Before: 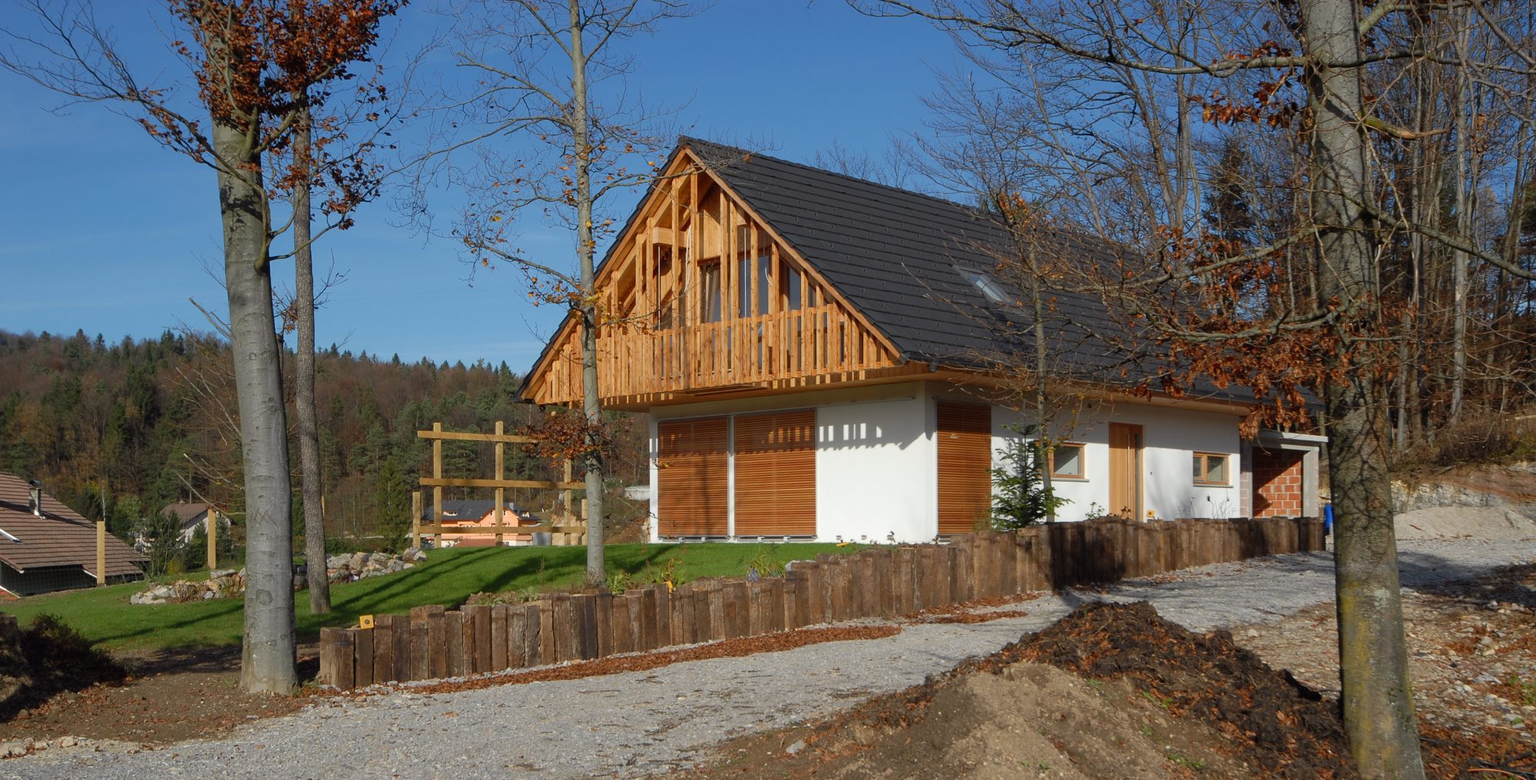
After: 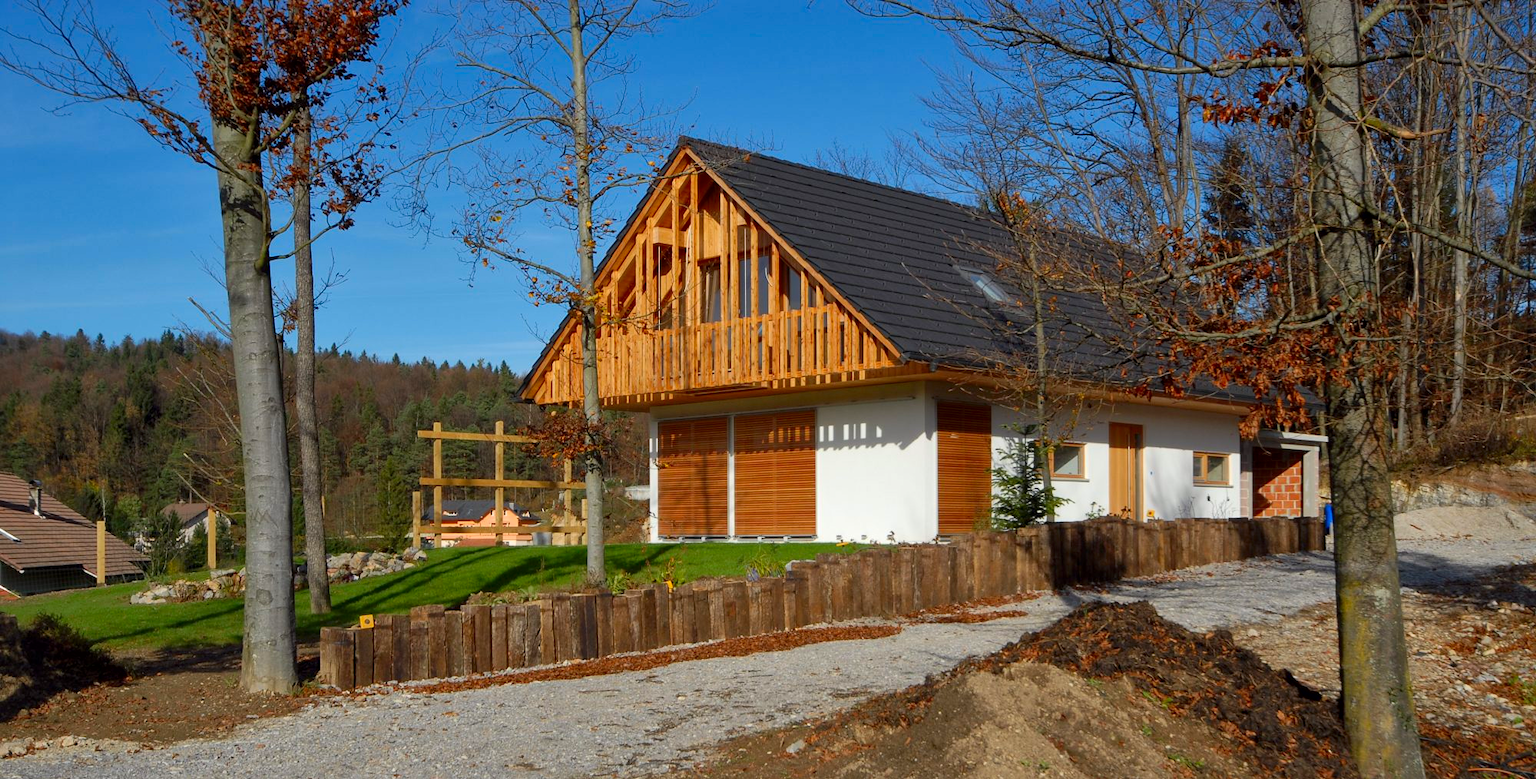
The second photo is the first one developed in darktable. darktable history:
local contrast: mode bilateral grid, contrast 20, coarseness 49, detail 132%, midtone range 0.2
color correction: highlights b* -0.042, saturation 1.34
